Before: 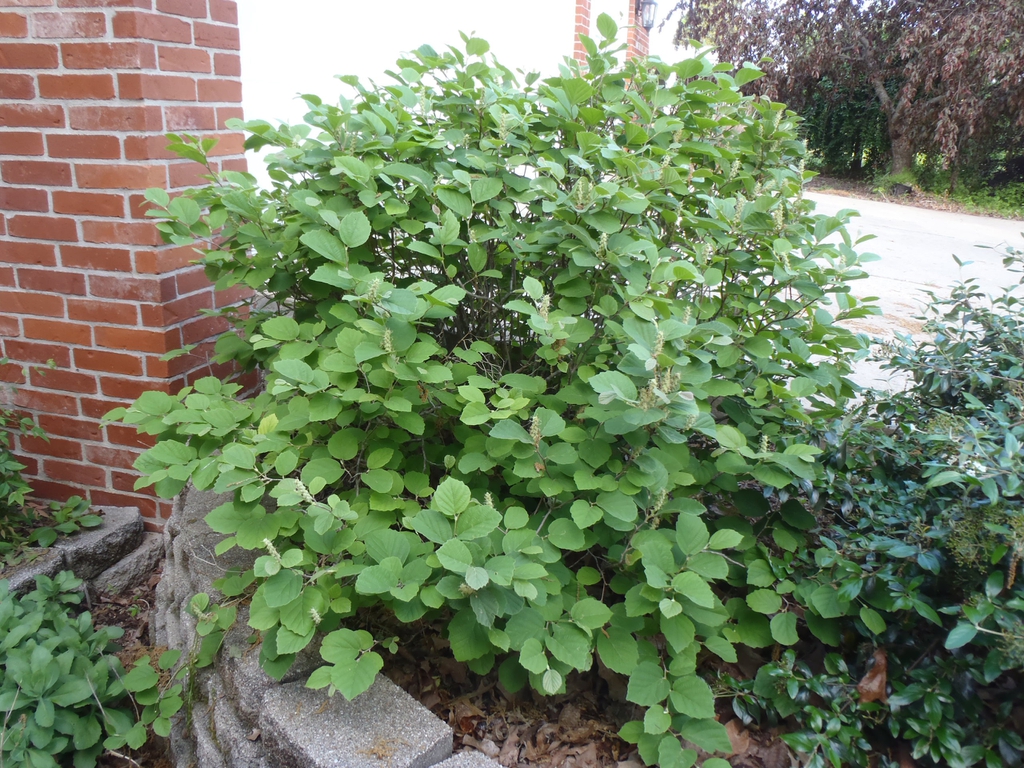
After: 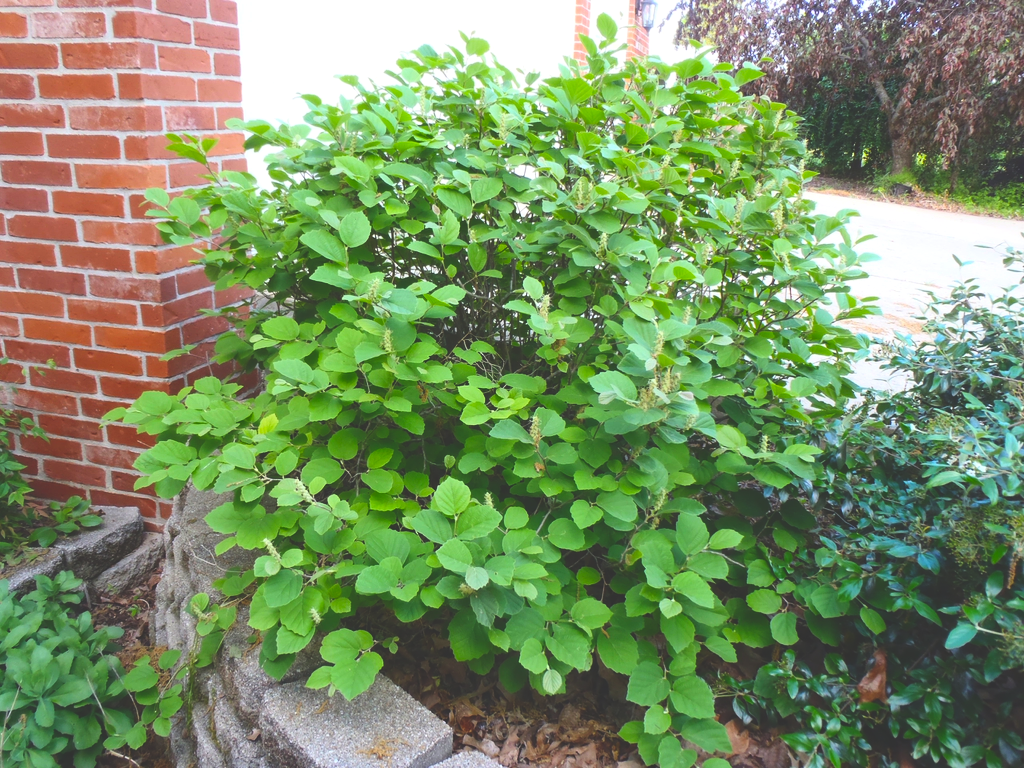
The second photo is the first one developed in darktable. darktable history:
contrast brightness saturation: contrast 0.18, saturation 0.3
color balance rgb: perceptual saturation grading › global saturation 34.05%, global vibrance 5.56%
exposure: black level correction -0.041, exposure 0.064 EV, compensate highlight preservation false
